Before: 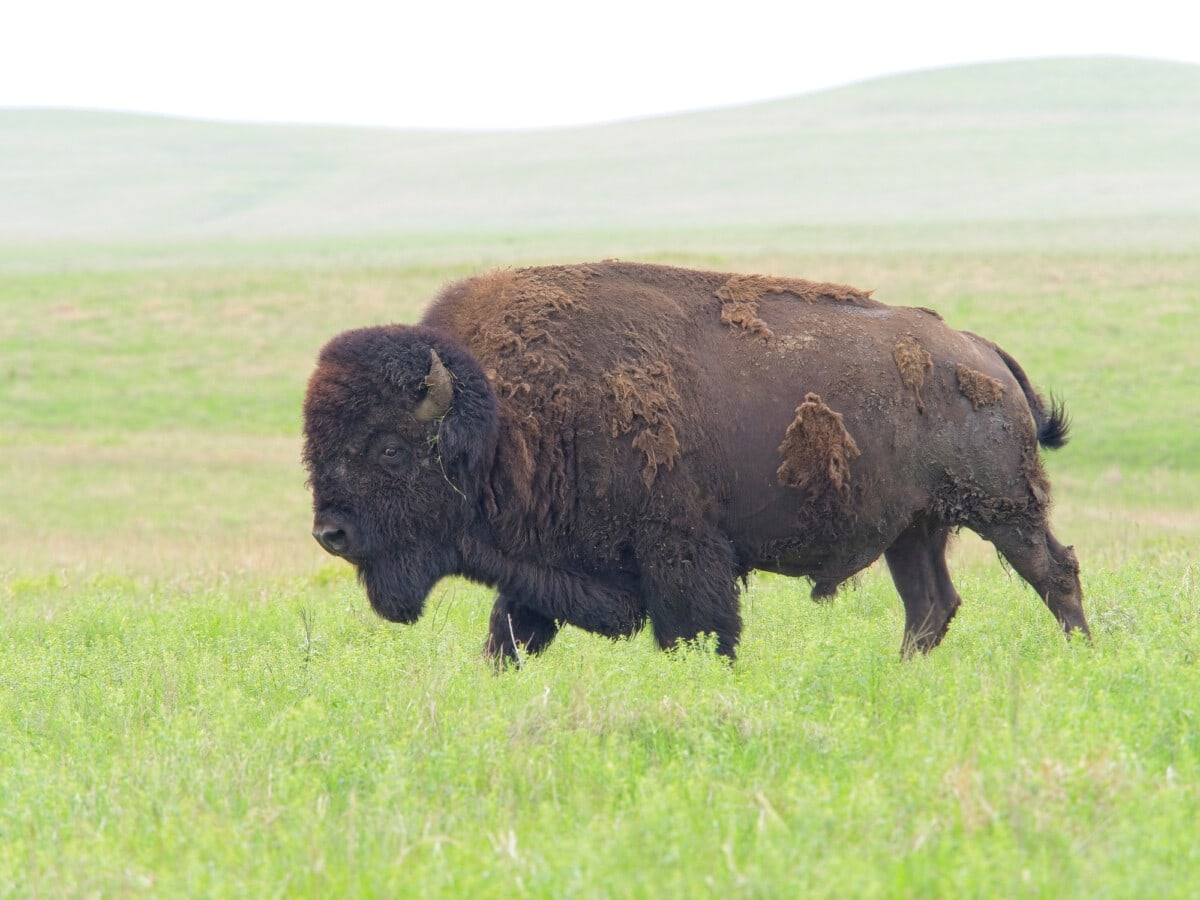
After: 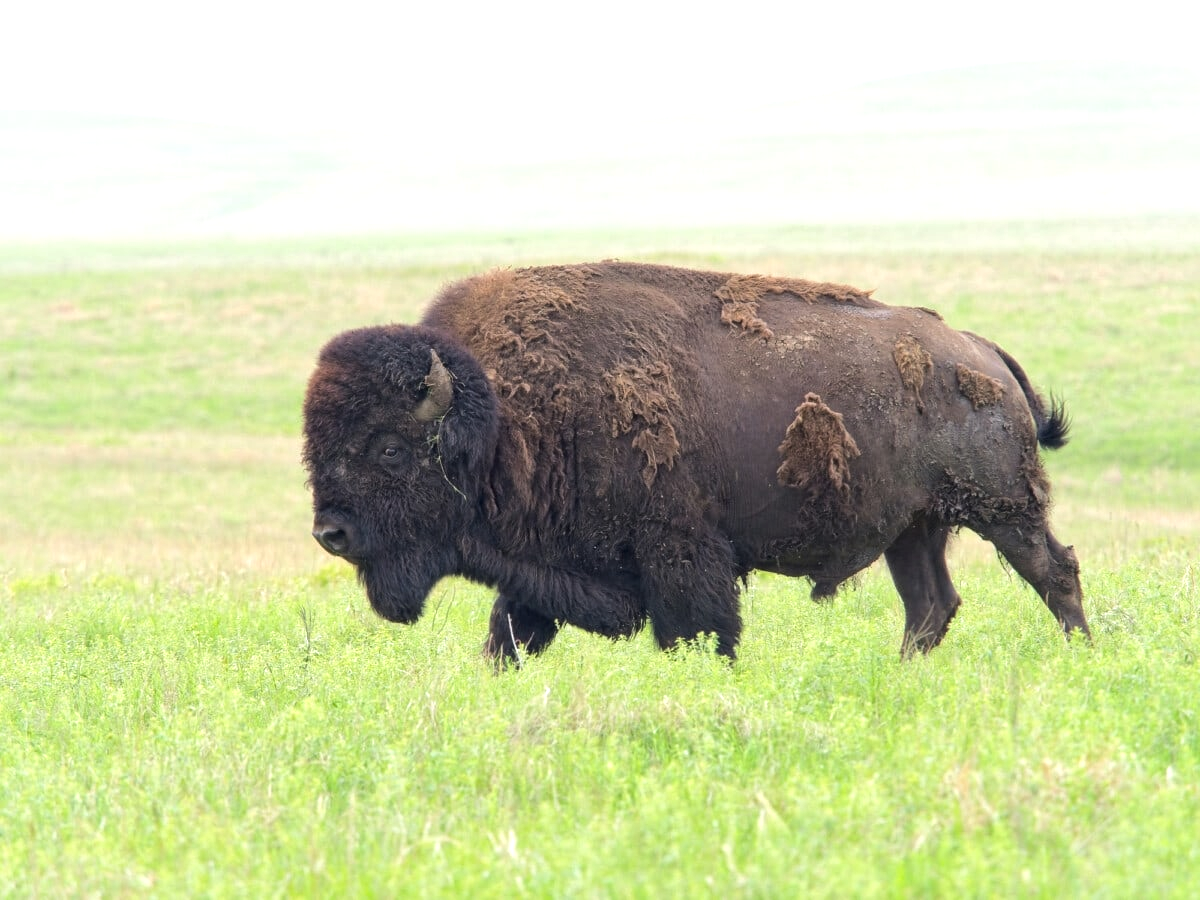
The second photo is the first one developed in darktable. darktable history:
tone equalizer: -8 EV -0.435 EV, -7 EV -0.417 EV, -6 EV -0.346 EV, -5 EV -0.206 EV, -3 EV 0.253 EV, -2 EV 0.35 EV, -1 EV 0.411 EV, +0 EV 0.388 EV, edges refinement/feathering 500, mask exposure compensation -1.57 EV, preserve details no
local contrast: mode bilateral grid, contrast 20, coarseness 50, detail 119%, midtone range 0.2
